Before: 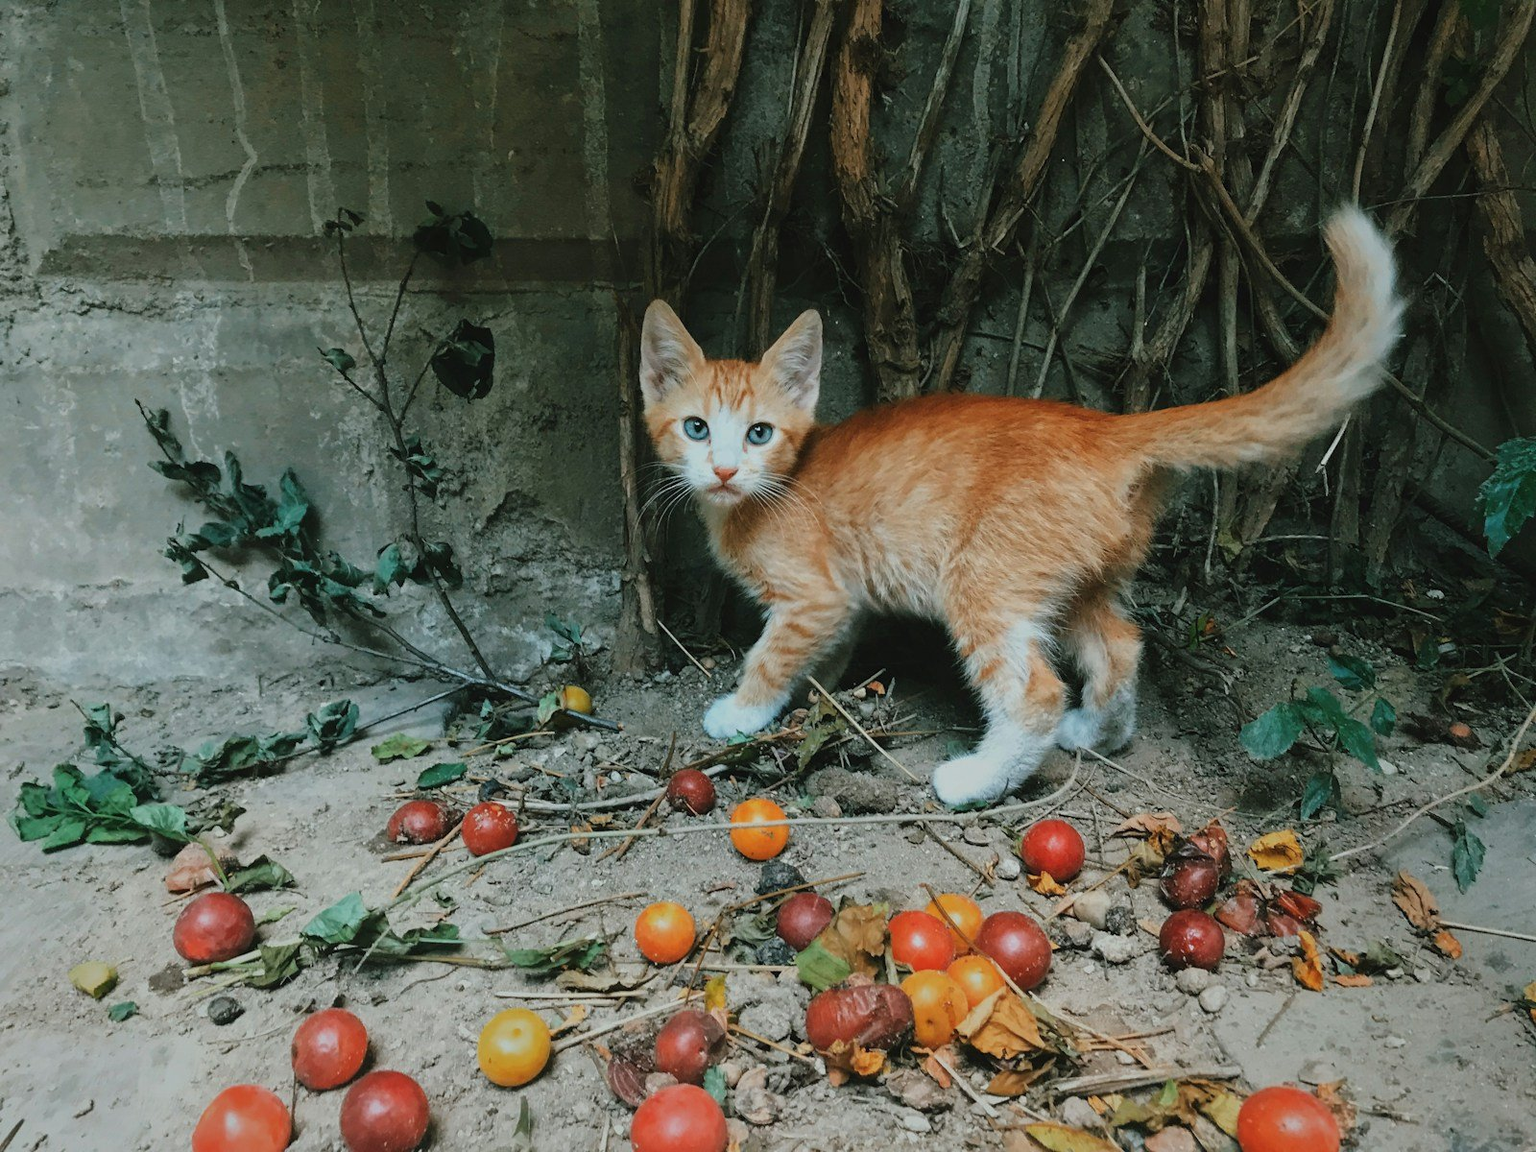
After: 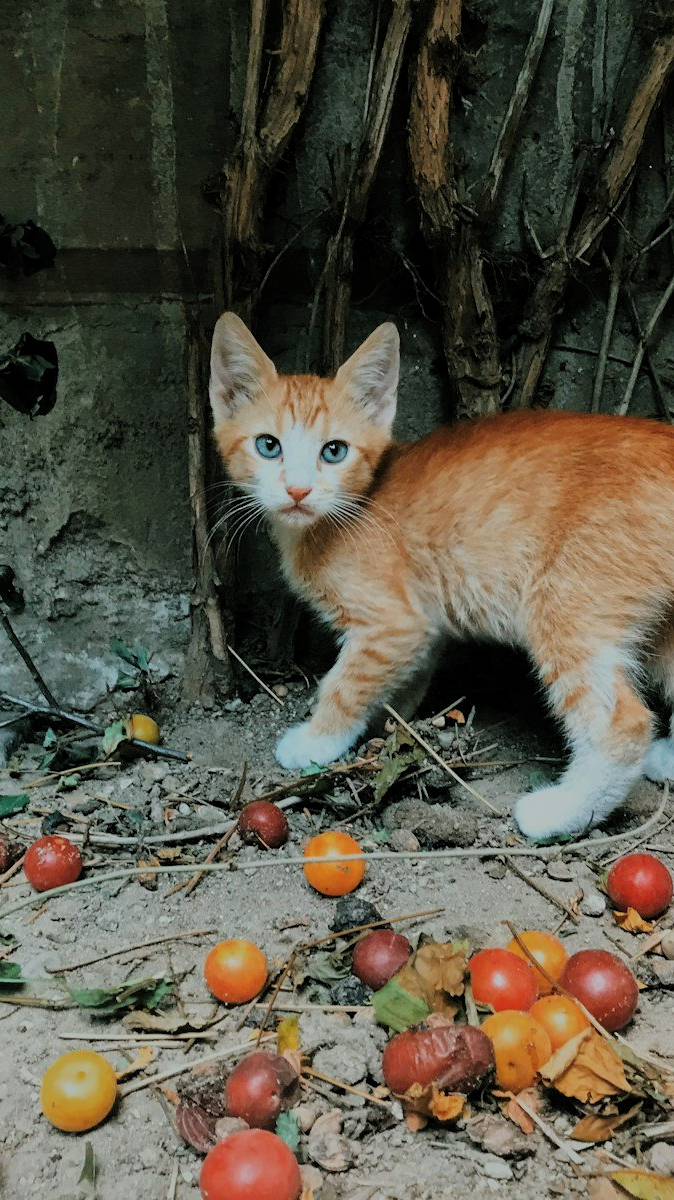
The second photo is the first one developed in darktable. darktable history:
crop: left 28.583%, right 29.231%
filmic rgb: black relative exposure -8.42 EV, white relative exposure 4.68 EV, hardness 3.82, color science v6 (2022)
levels: levels [0.016, 0.492, 0.969]
